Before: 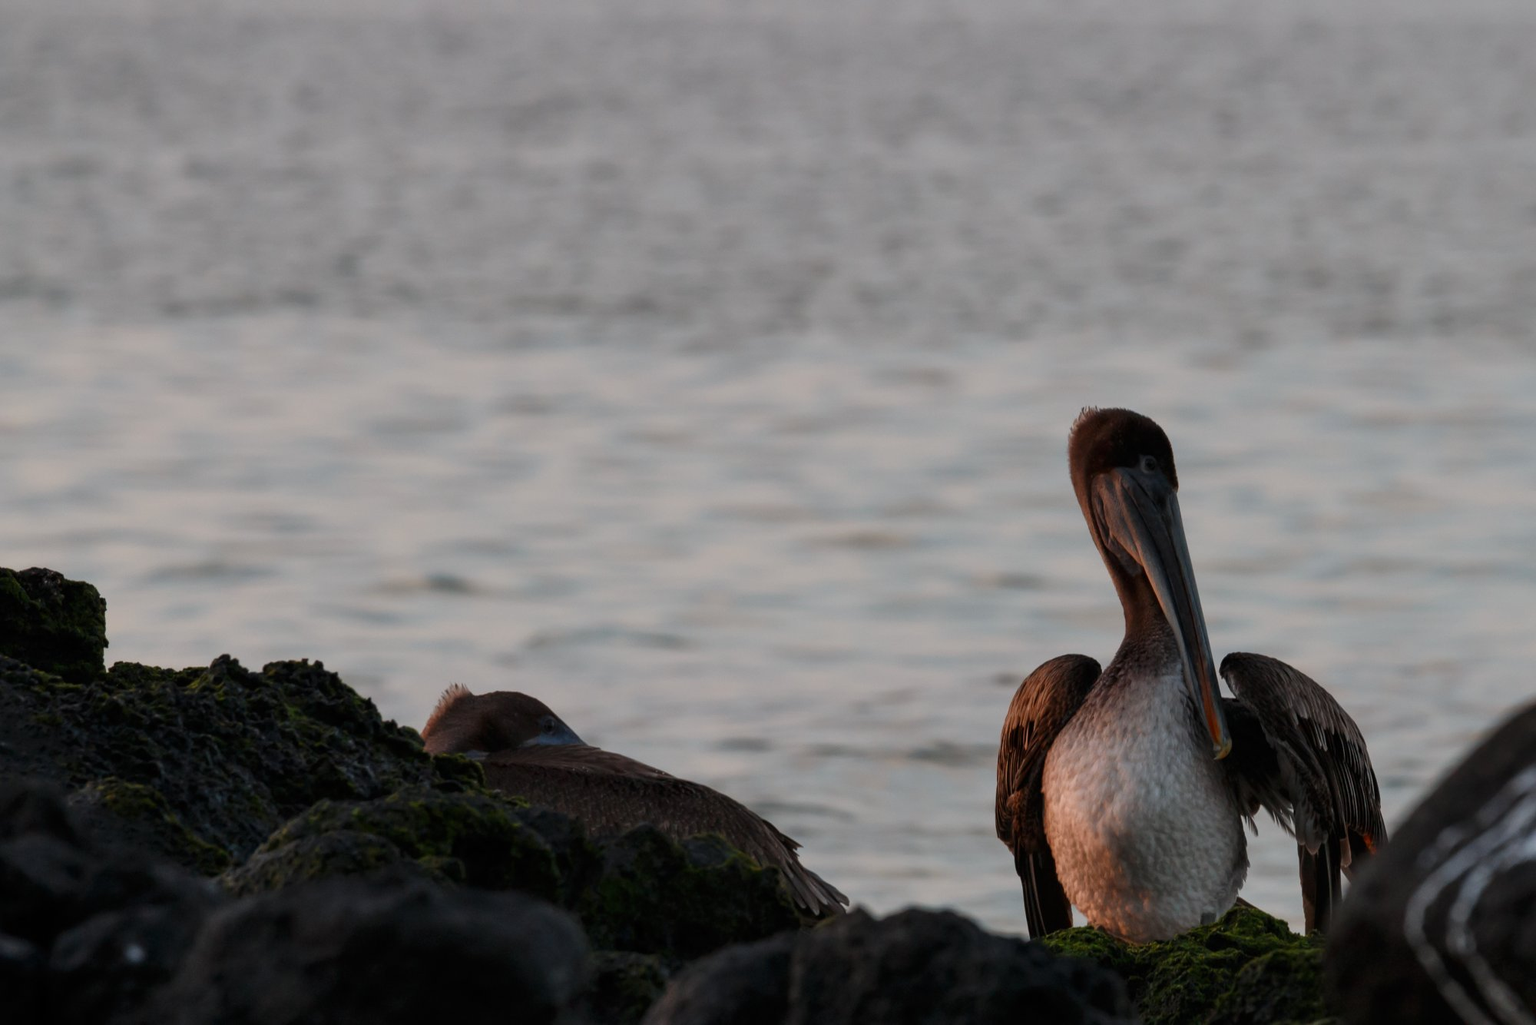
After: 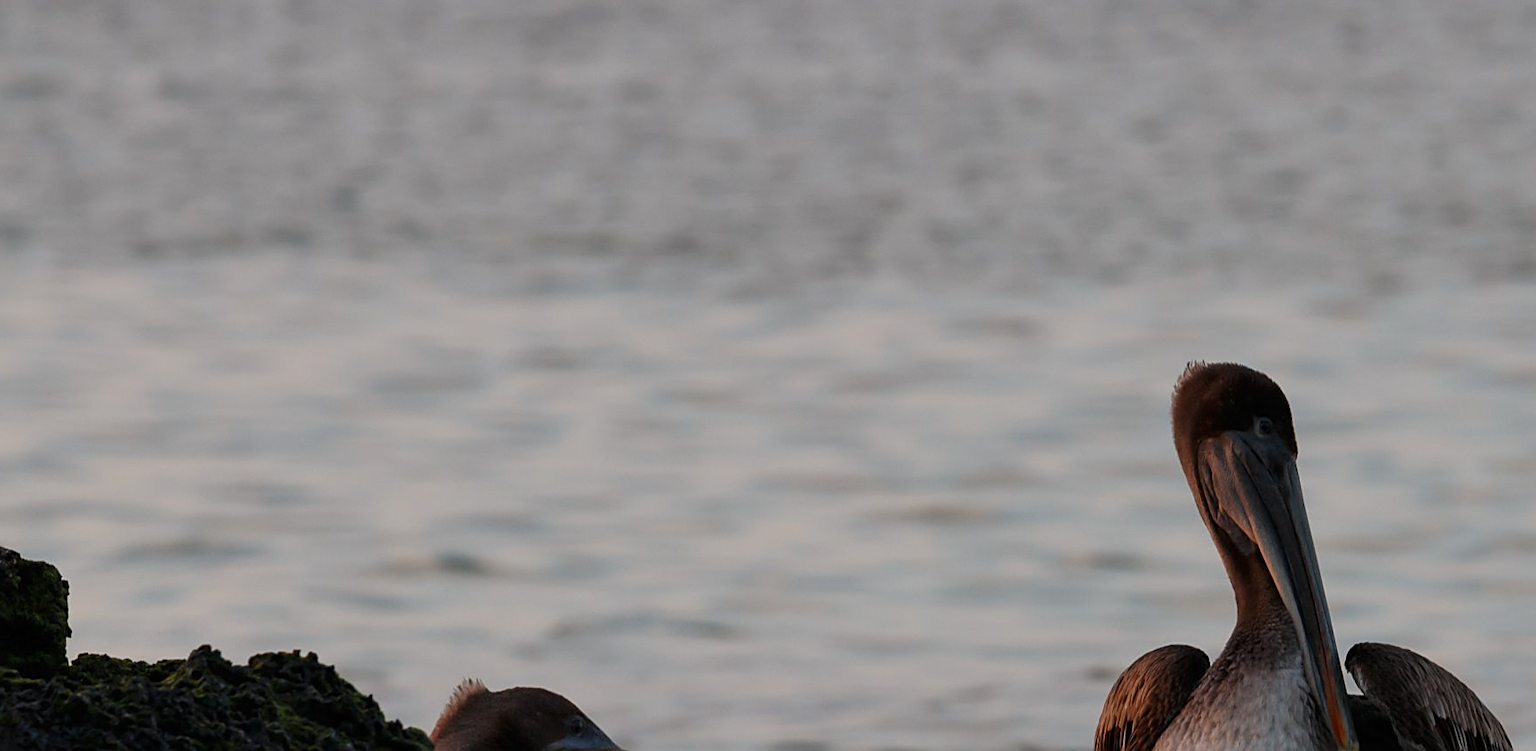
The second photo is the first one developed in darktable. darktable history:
crop: left 3.028%, top 8.957%, right 9.675%, bottom 26.952%
sharpen: on, module defaults
